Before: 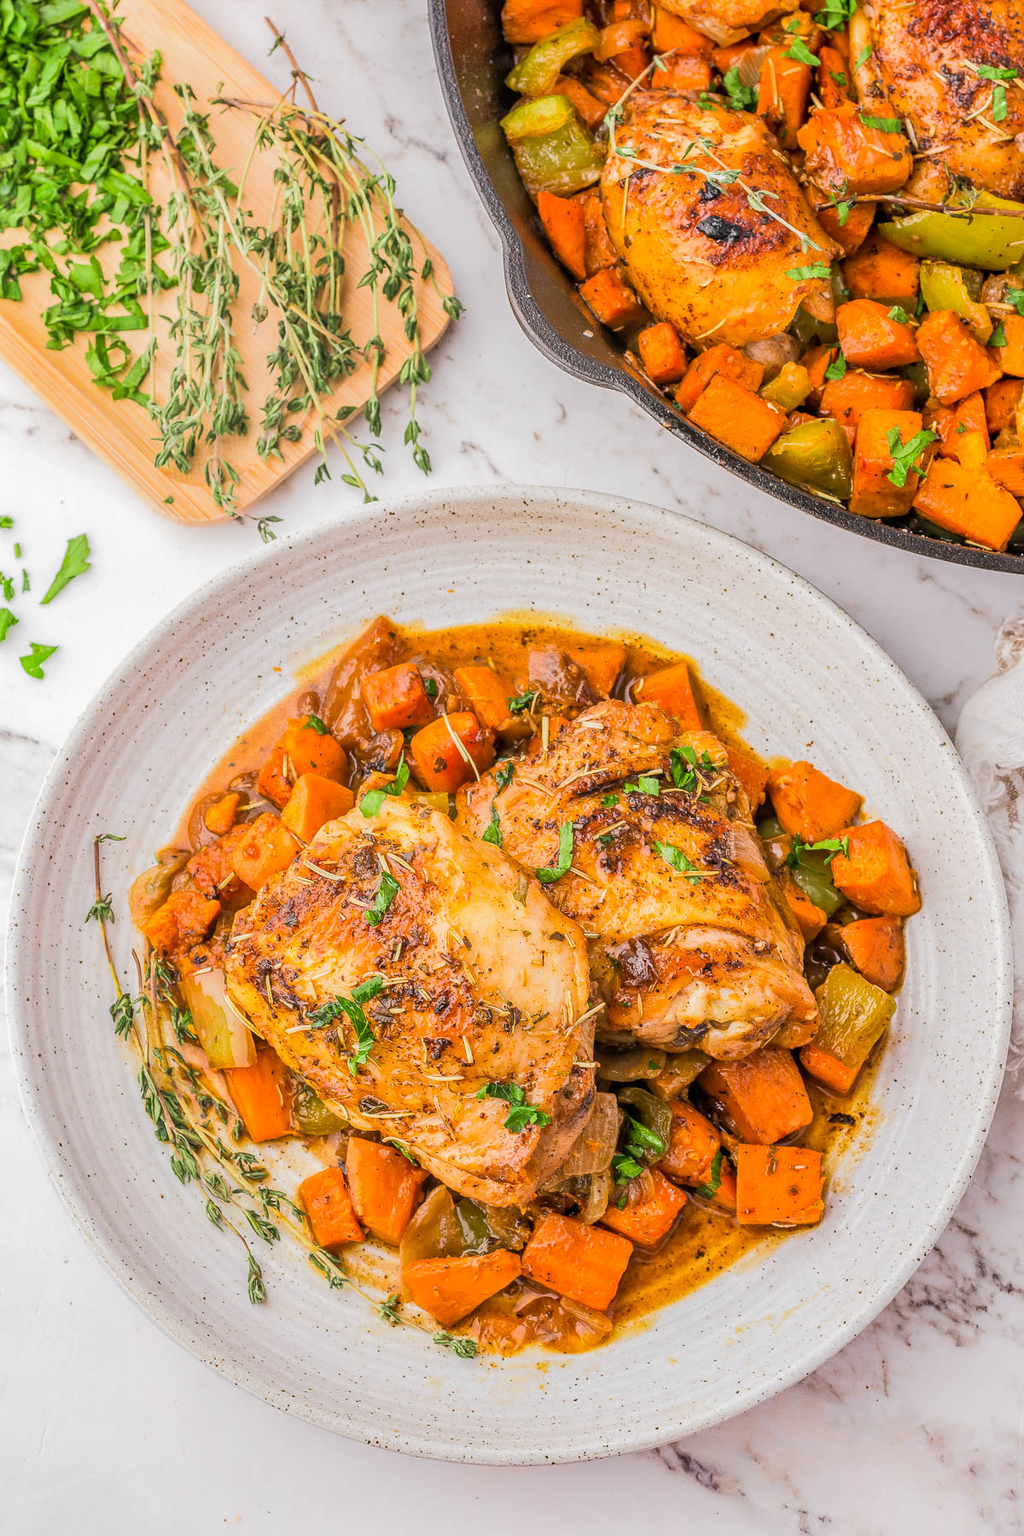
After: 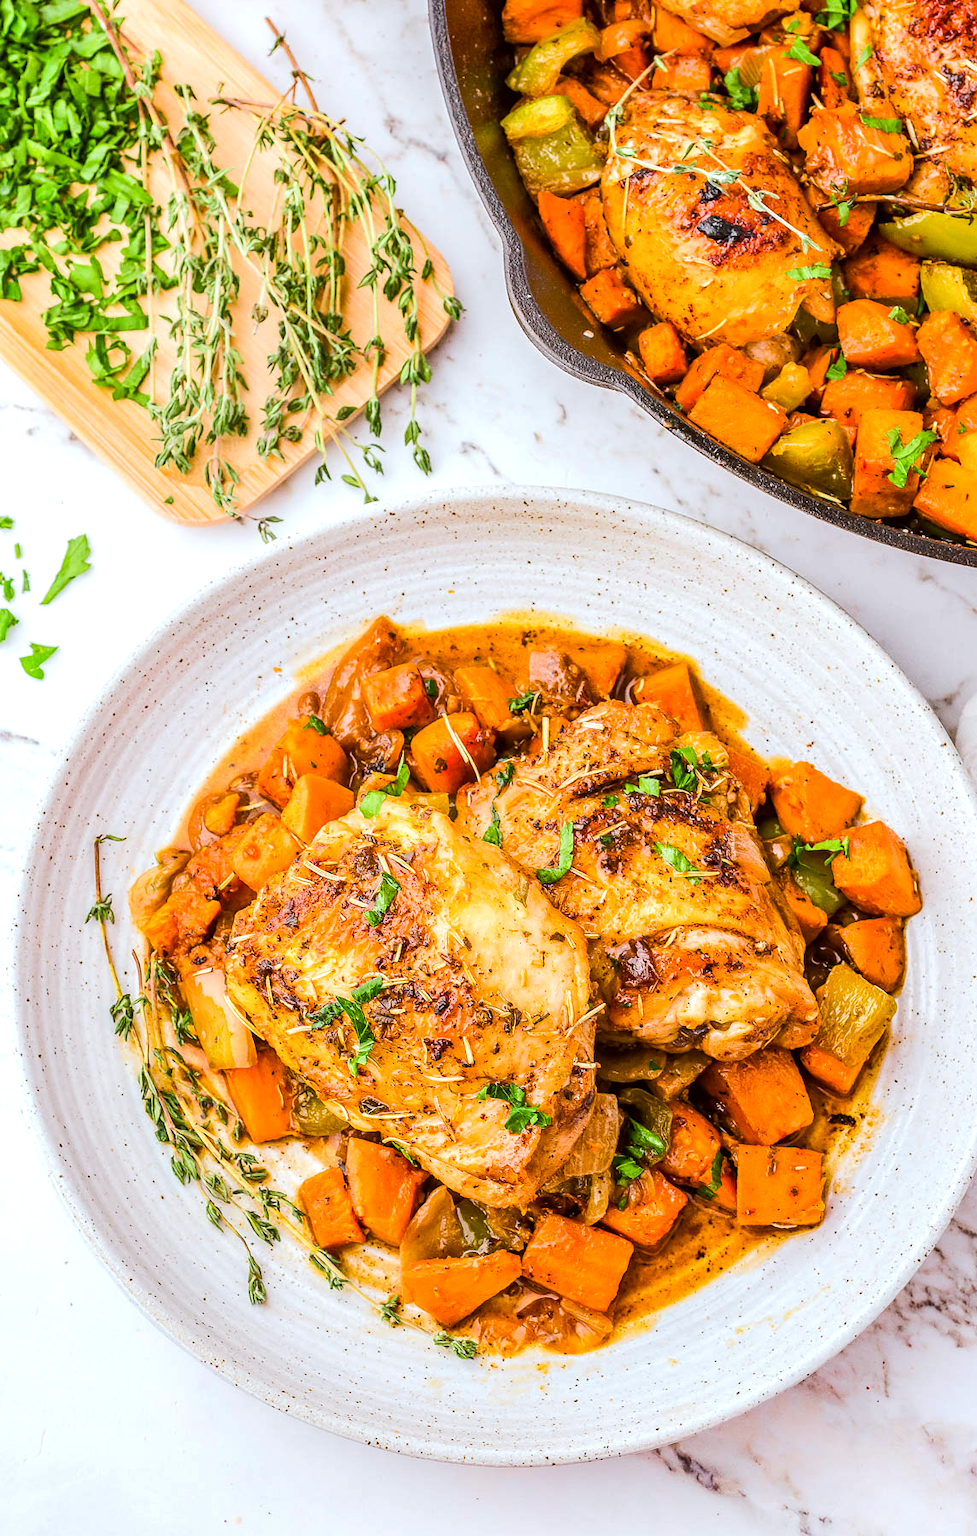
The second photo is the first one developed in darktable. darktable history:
exposure: exposure -0.156 EV, compensate highlight preservation false
crop: right 4.506%, bottom 0.027%
tone equalizer: -8 EV -0.406 EV, -7 EV -0.394 EV, -6 EV -0.293 EV, -5 EV -0.221 EV, -3 EV 0.256 EV, -2 EV 0.31 EV, -1 EV 0.387 EV, +0 EV 0.44 EV, edges refinement/feathering 500, mask exposure compensation -1.57 EV, preserve details no
color correction: highlights a* -3.22, highlights b* -6.65, shadows a* 2.94, shadows b* 5.58
color balance rgb: perceptual saturation grading › global saturation 23.2%, perceptual saturation grading › highlights -24.377%, perceptual saturation grading › mid-tones 24.384%, perceptual saturation grading › shadows 40.433%, perceptual brilliance grading › highlights 5.879%, perceptual brilliance grading › mid-tones 17.886%, perceptual brilliance grading › shadows -5.481%
